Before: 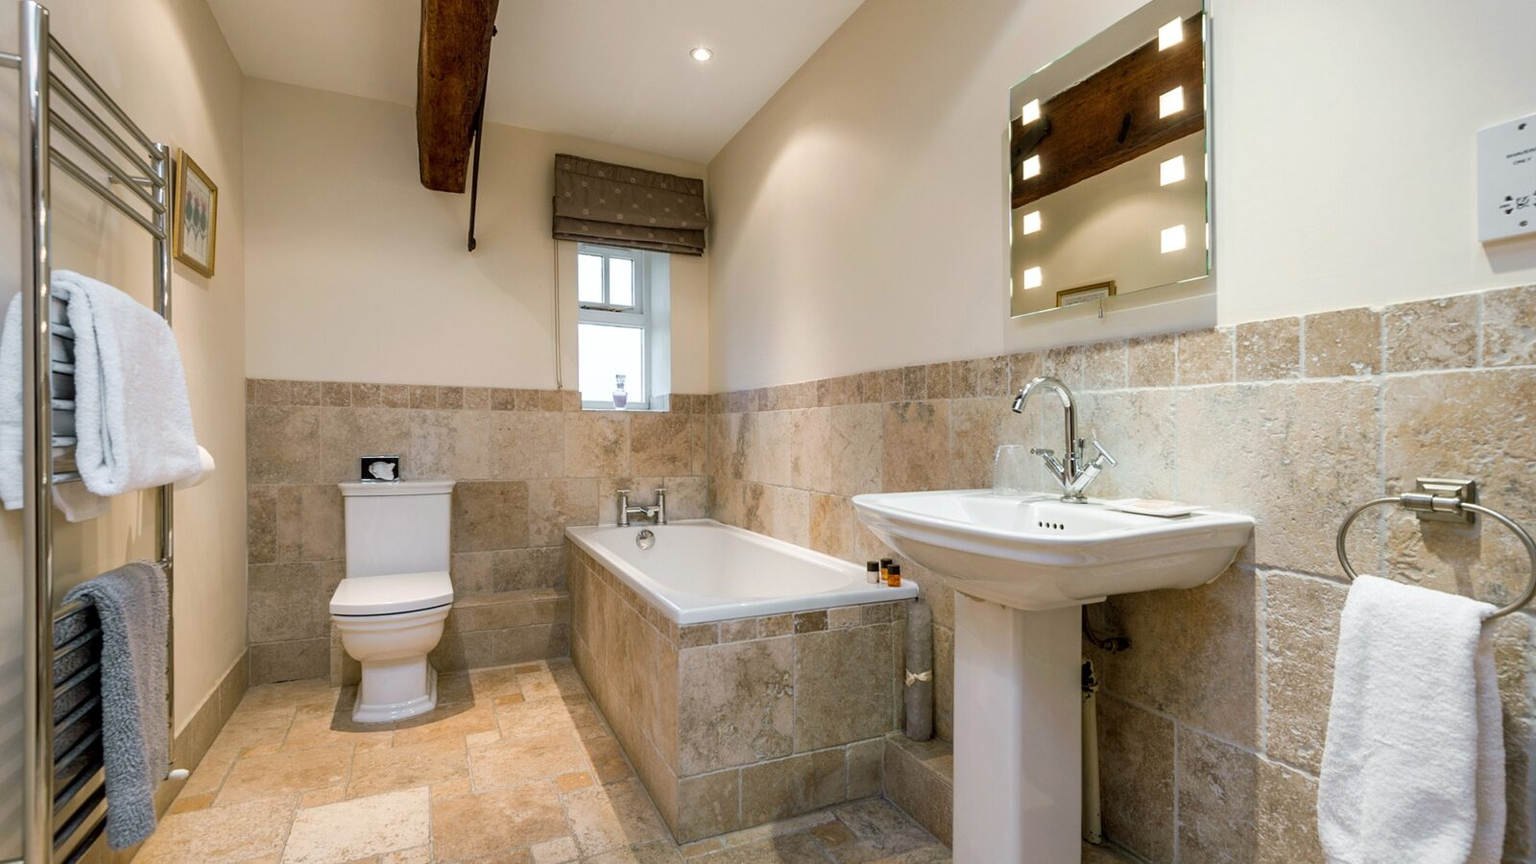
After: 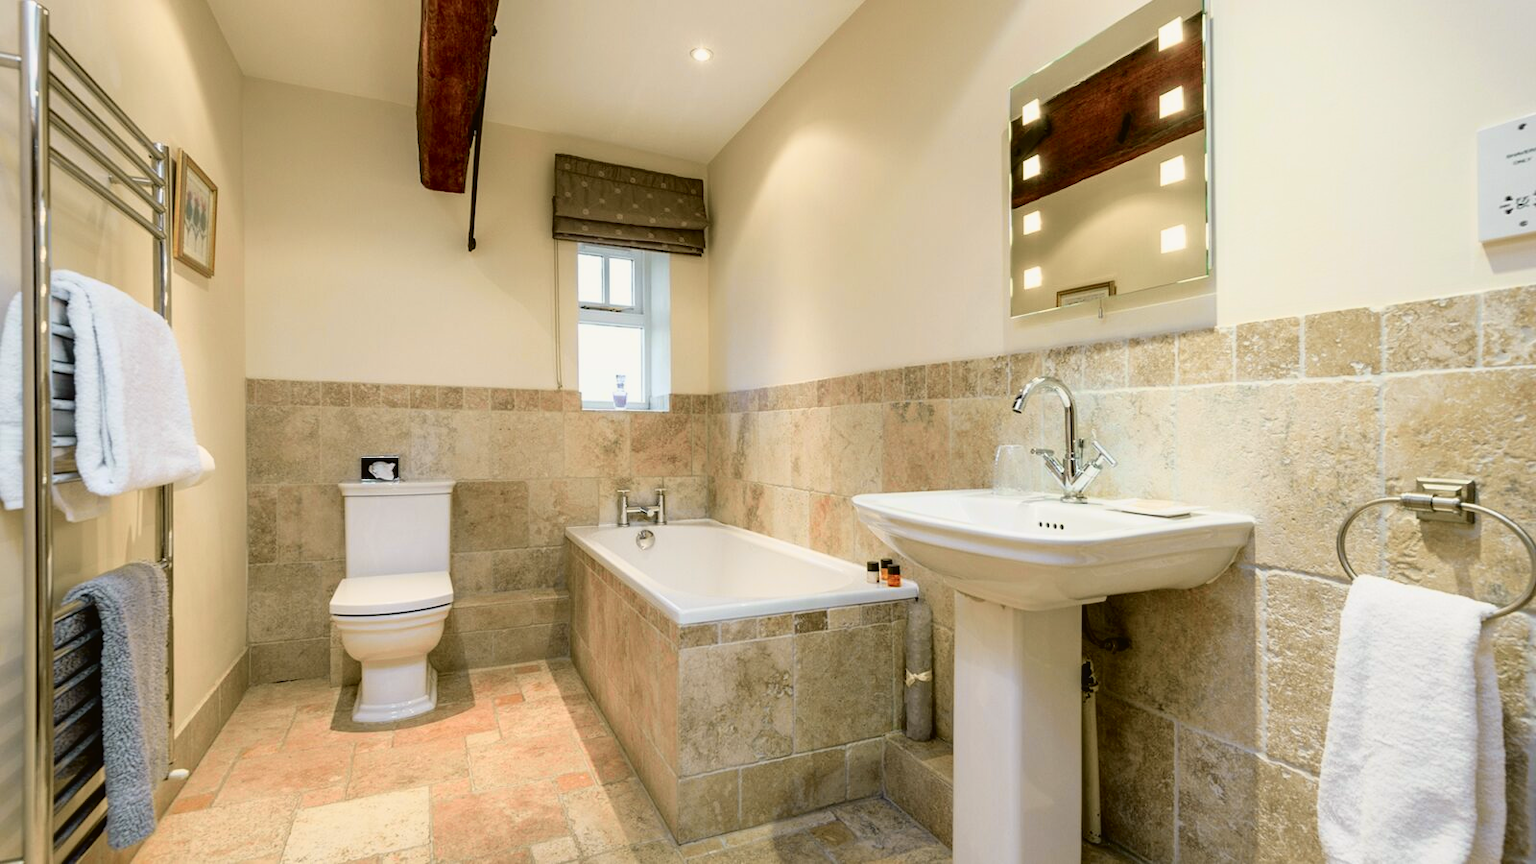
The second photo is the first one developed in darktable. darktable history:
tone curve: curves: ch0 [(0, 0.021) (0.049, 0.044) (0.152, 0.14) (0.328, 0.377) (0.473, 0.543) (0.641, 0.705) (0.85, 0.894) (1, 0.969)]; ch1 [(0, 0) (0.302, 0.331) (0.427, 0.433) (0.472, 0.47) (0.502, 0.503) (0.527, 0.524) (0.564, 0.591) (0.602, 0.632) (0.677, 0.701) (0.859, 0.885) (1, 1)]; ch2 [(0, 0) (0.33, 0.301) (0.447, 0.44) (0.487, 0.496) (0.502, 0.516) (0.535, 0.563) (0.565, 0.6) (0.618, 0.629) (1, 1)], color space Lab, independent channels, preserve colors none
